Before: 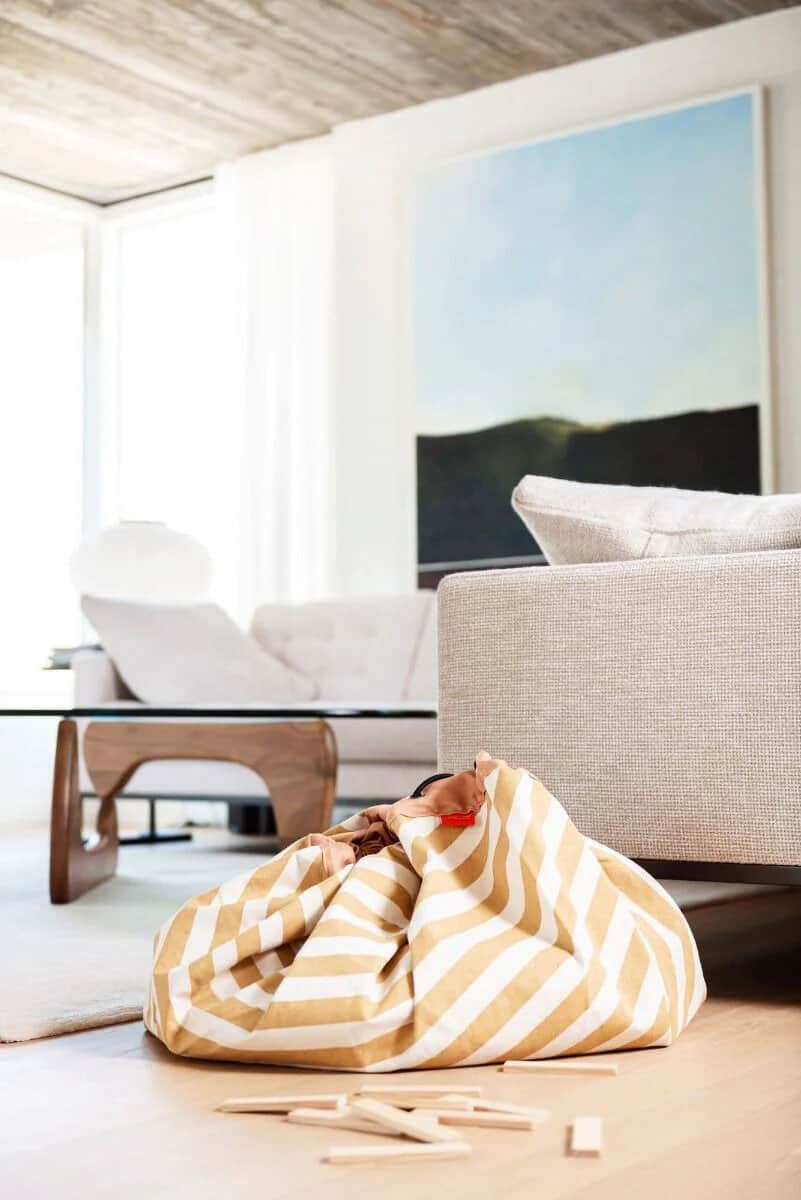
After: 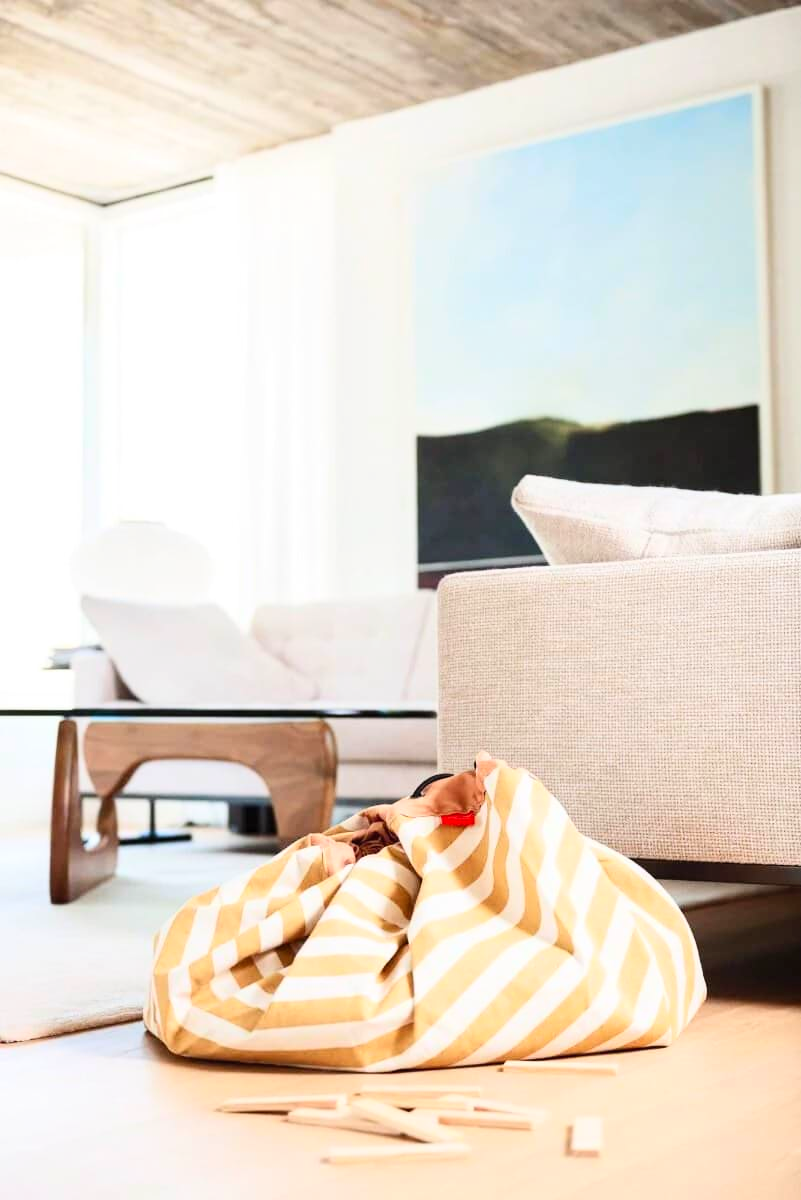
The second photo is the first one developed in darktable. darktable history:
contrast brightness saturation: contrast 0.202, brightness 0.155, saturation 0.218
exposure: compensate highlight preservation false
